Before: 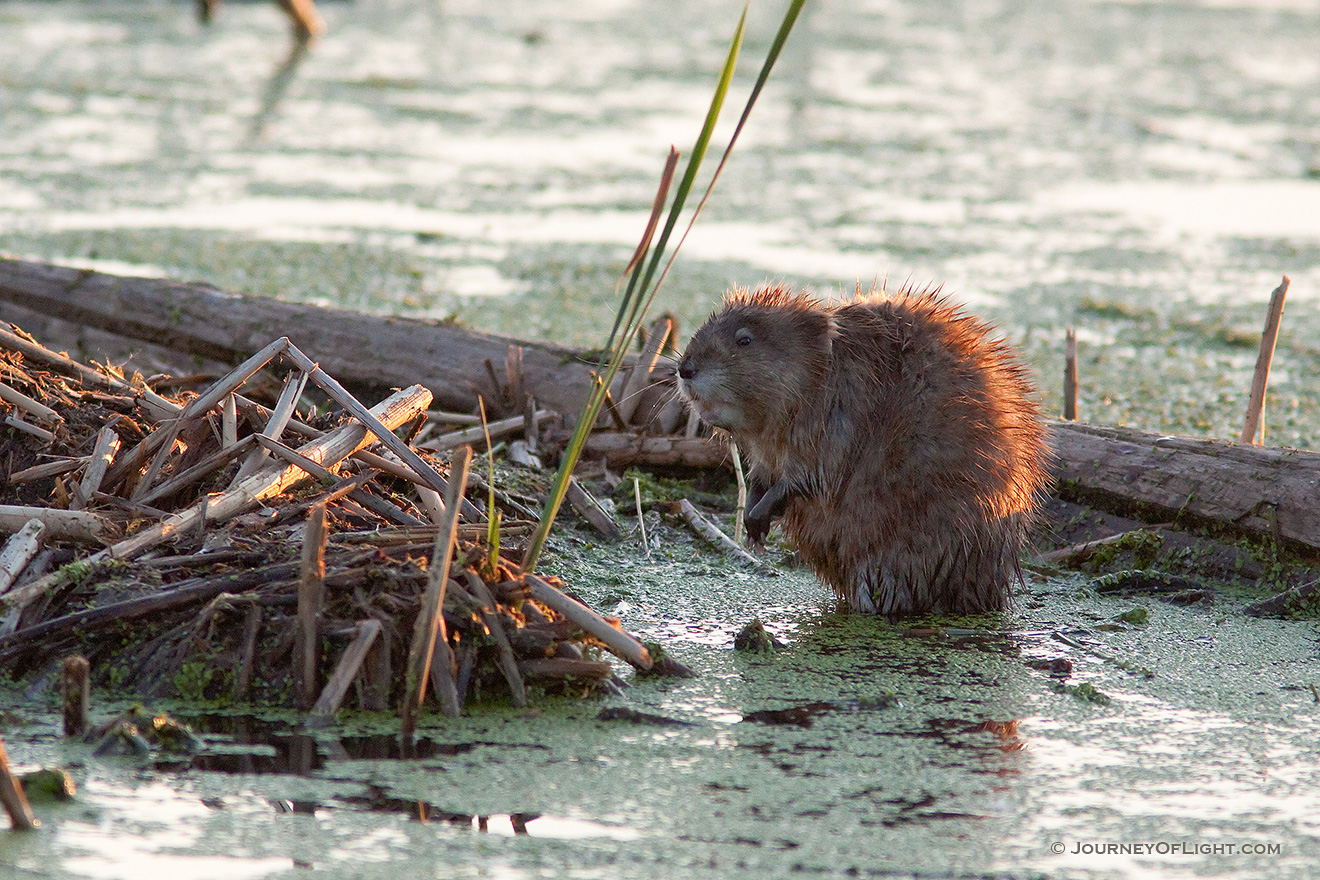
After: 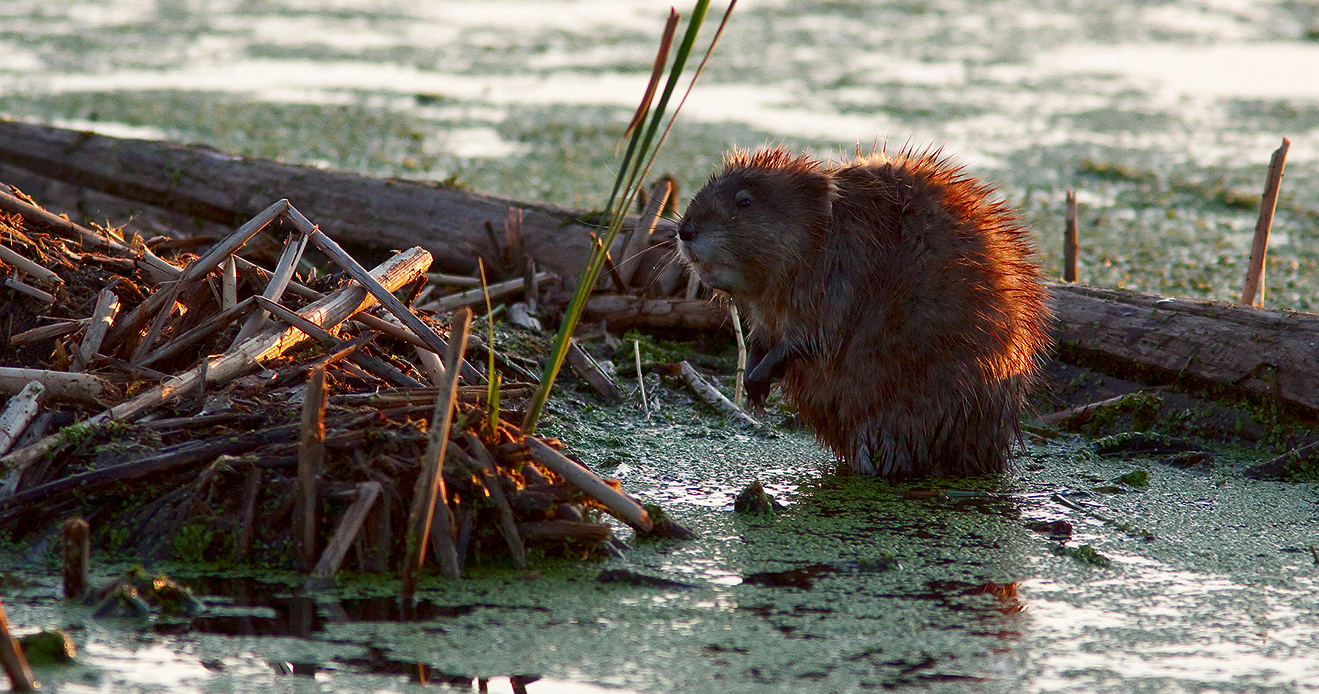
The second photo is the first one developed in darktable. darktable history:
crop and rotate: top 15.737%, bottom 5.331%
contrast brightness saturation: brightness -0.245, saturation 0.203
